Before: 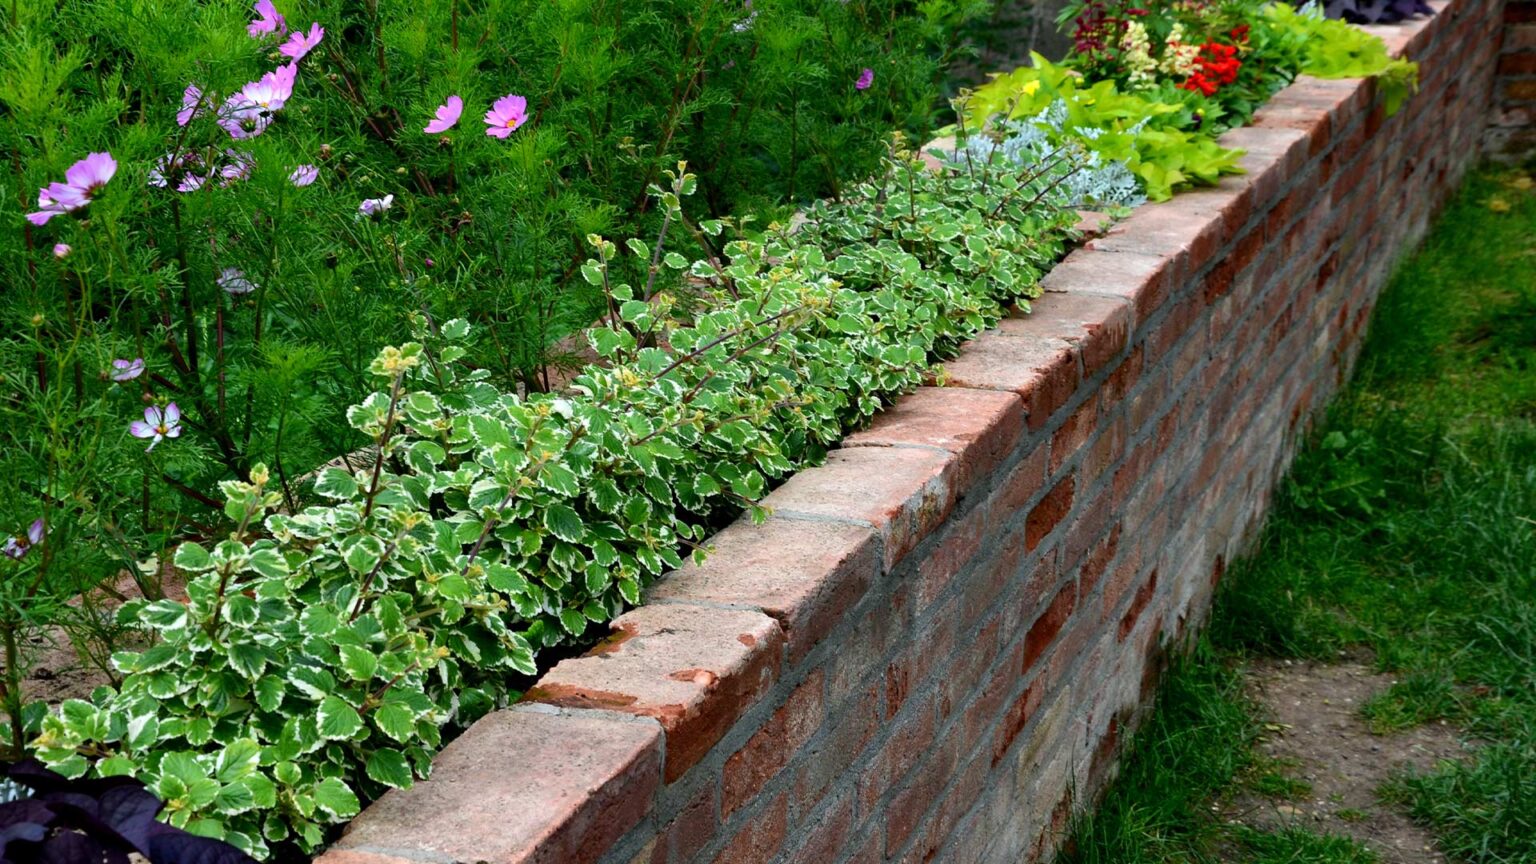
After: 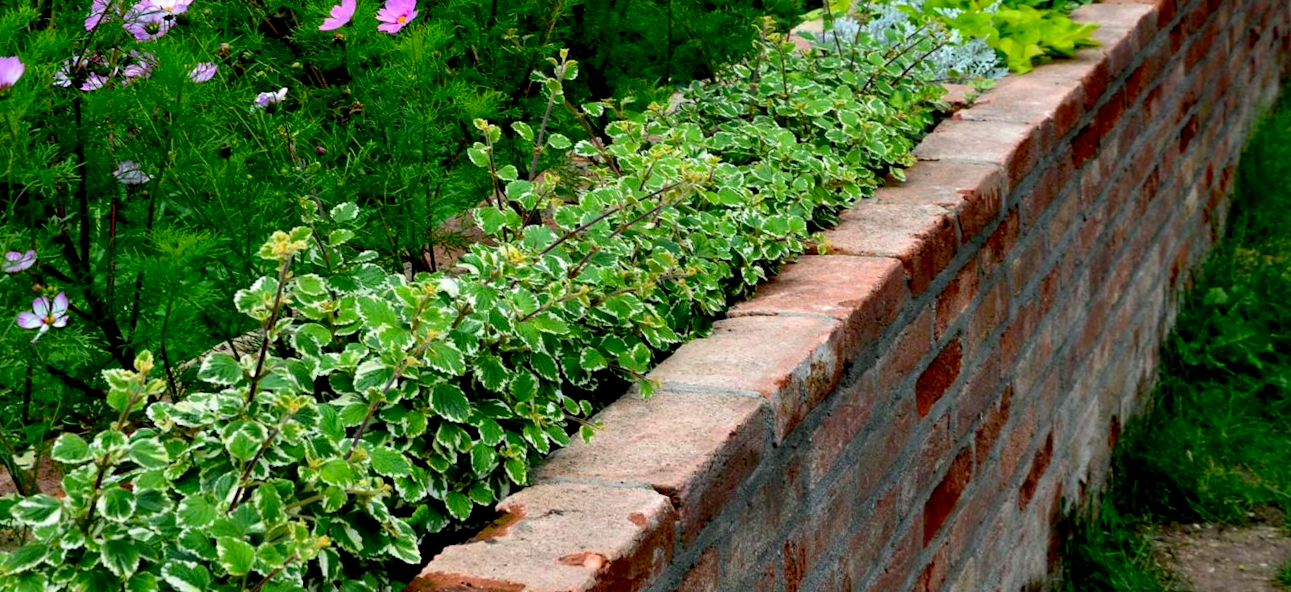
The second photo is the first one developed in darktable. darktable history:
exposure: black level correction 0.012, compensate highlight preservation false
color correction: highlights a* 0.816, highlights b* 2.78, saturation 1.1
crop: left 5.596%, top 10.314%, right 3.534%, bottom 19.395%
rotate and perspective: rotation -1.68°, lens shift (vertical) -0.146, crop left 0.049, crop right 0.912, crop top 0.032, crop bottom 0.96
